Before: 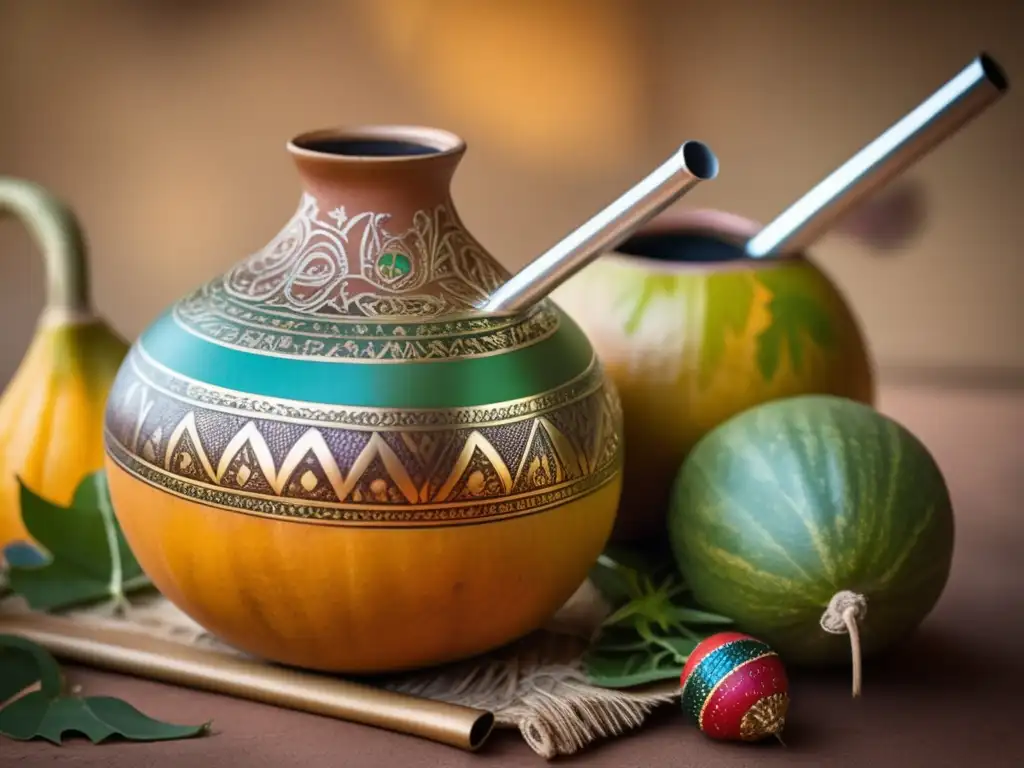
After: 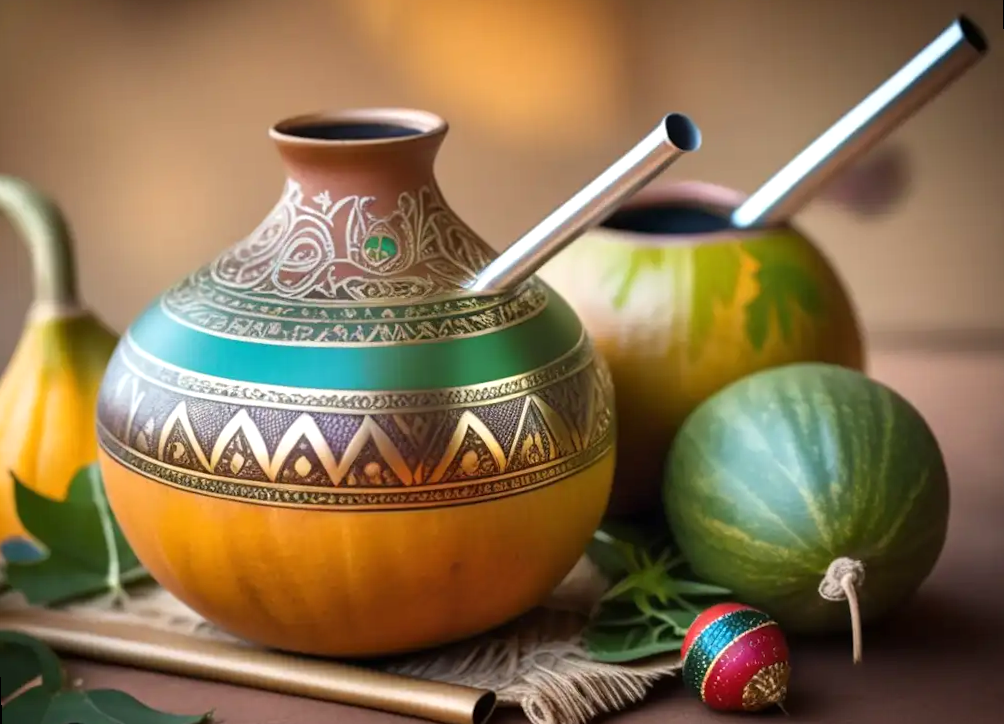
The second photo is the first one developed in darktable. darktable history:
exposure: exposure 0.2 EV, compensate highlight preservation false
rotate and perspective: rotation -2°, crop left 0.022, crop right 0.978, crop top 0.049, crop bottom 0.951
